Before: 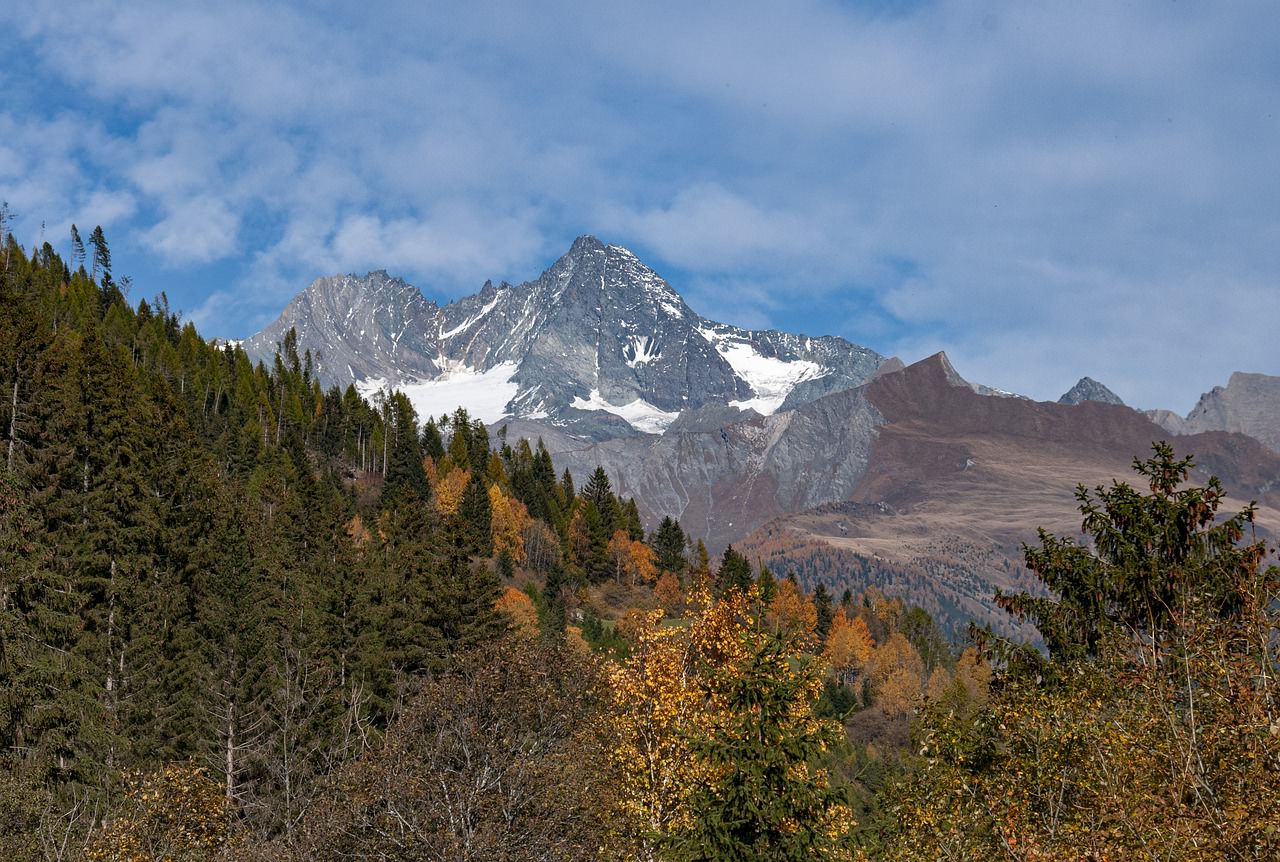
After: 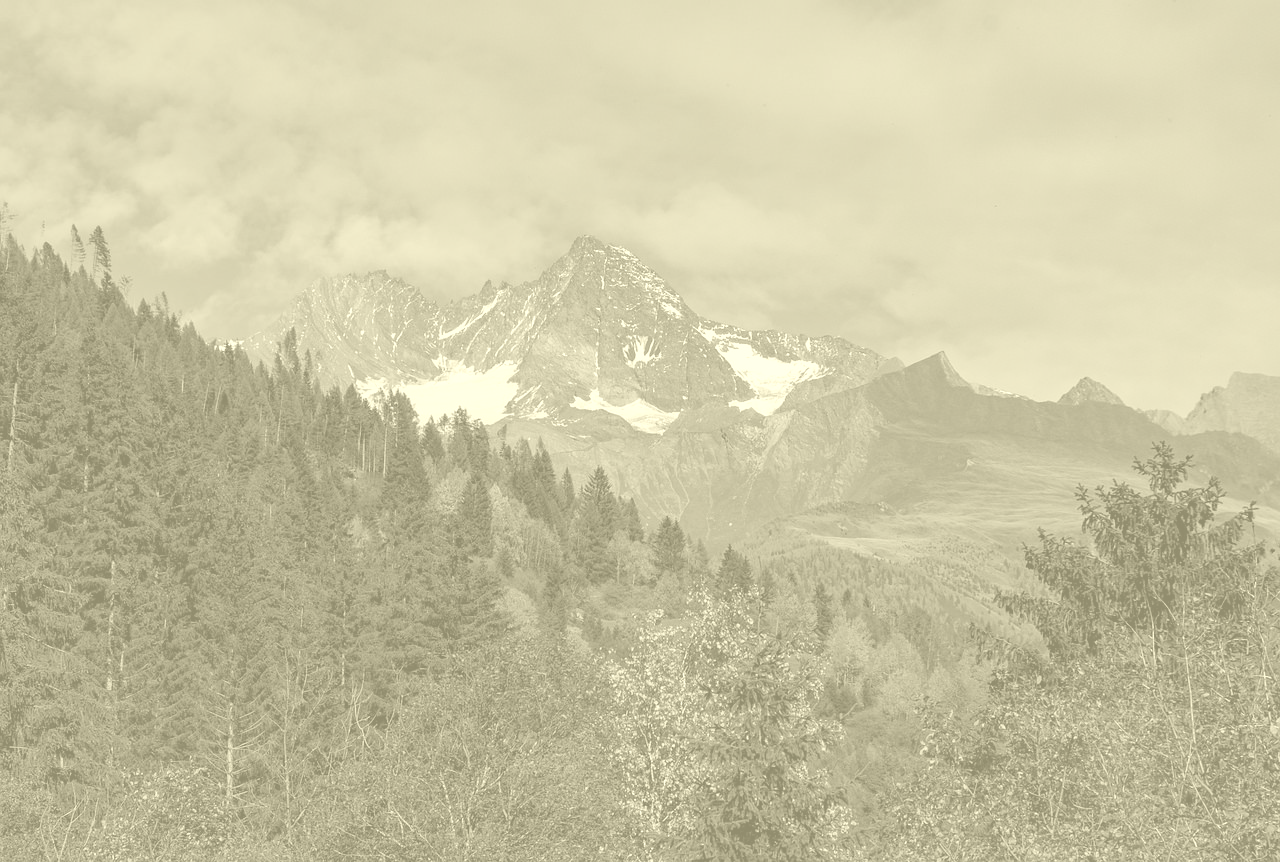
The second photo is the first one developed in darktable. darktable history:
colorize: hue 43.2°, saturation 40%, version 1
color balance: mode lift, gamma, gain (sRGB), lift [1.04, 1, 1, 0.97], gamma [1.01, 1, 1, 0.97], gain [0.96, 1, 1, 0.97]
